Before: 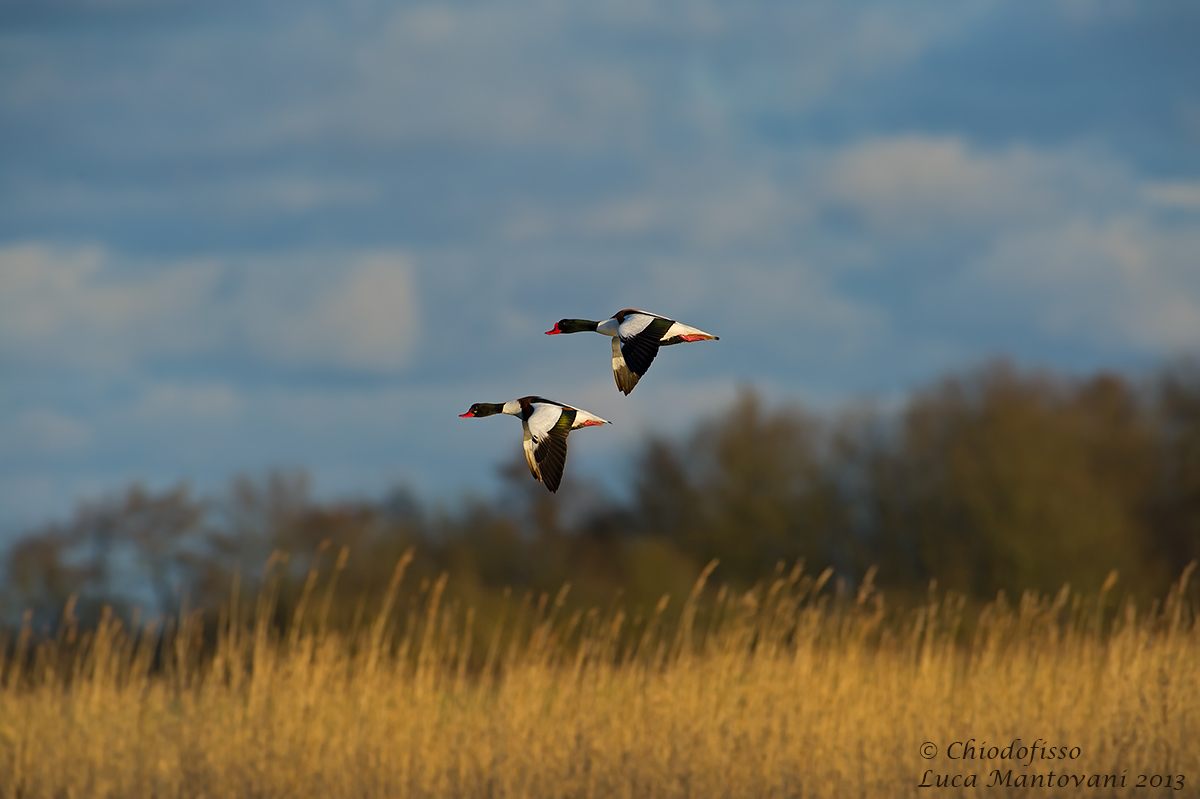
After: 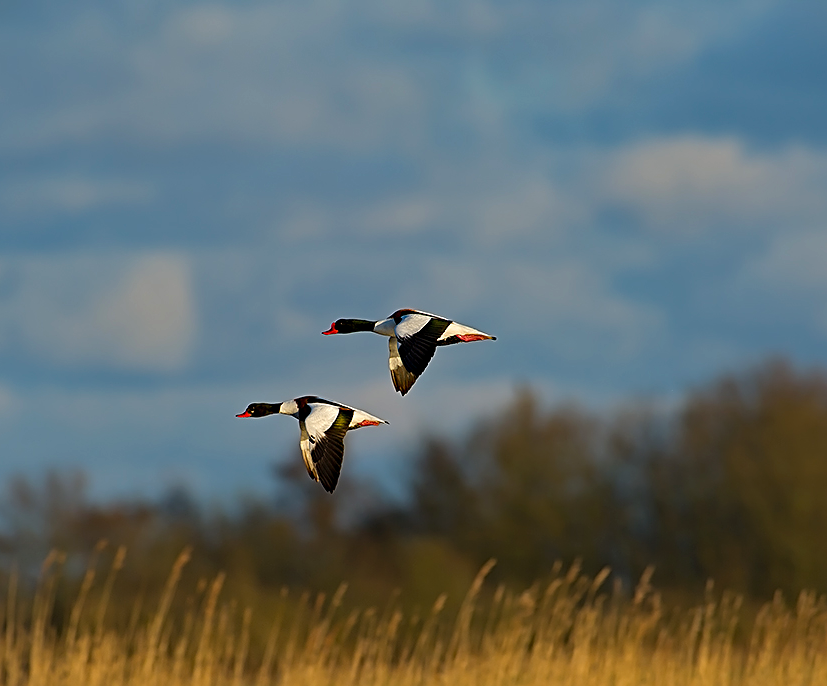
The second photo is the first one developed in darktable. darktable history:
haze removal: compatibility mode true, adaptive false
sharpen: on, module defaults
crop: left 18.66%, right 12.388%, bottom 14.029%
